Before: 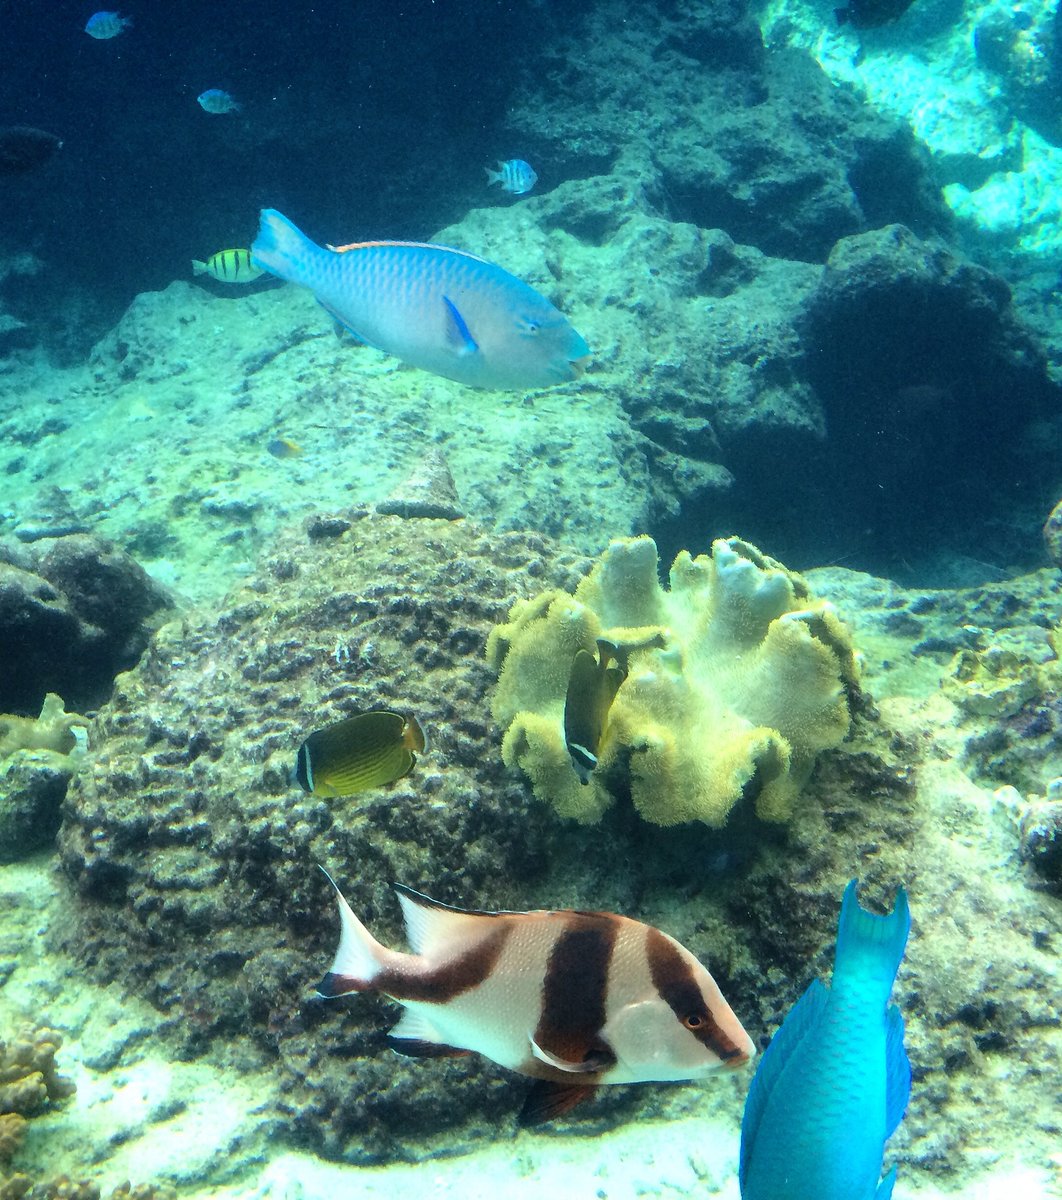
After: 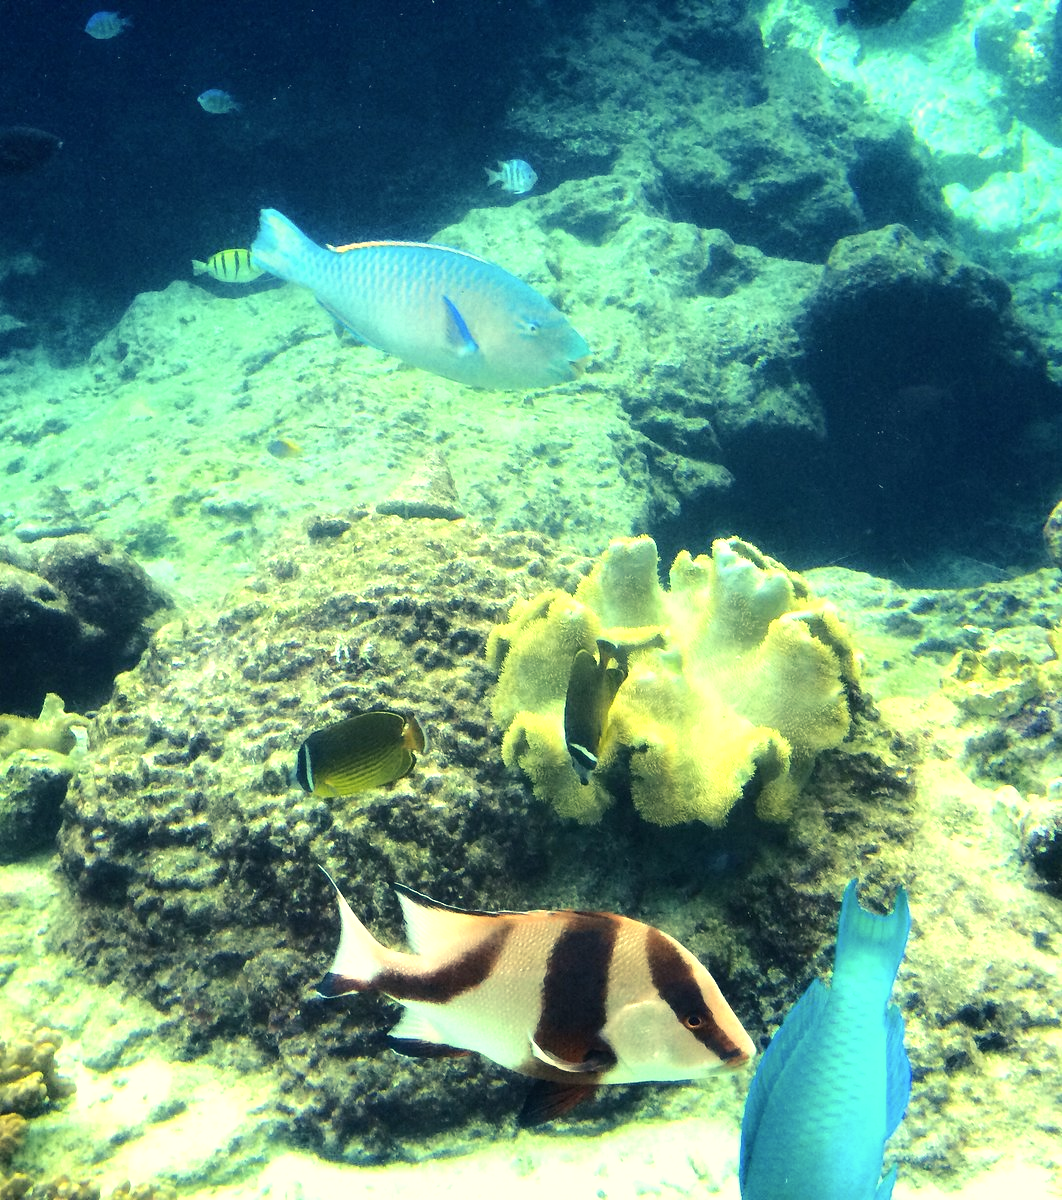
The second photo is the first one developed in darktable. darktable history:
color balance rgb: shadows lift › chroma 2%, shadows lift › hue 263°, highlights gain › chroma 8%, highlights gain › hue 84°, linear chroma grading › global chroma -15%, saturation formula JzAzBz (2021)
contrast brightness saturation: contrast 0.04, saturation 0.16
tone equalizer: -8 EV 0.001 EV, -7 EV -0.002 EV, -6 EV 0.002 EV, -5 EV -0.03 EV, -4 EV -0.116 EV, -3 EV -0.169 EV, -2 EV 0.24 EV, -1 EV 0.702 EV, +0 EV 0.493 EV
